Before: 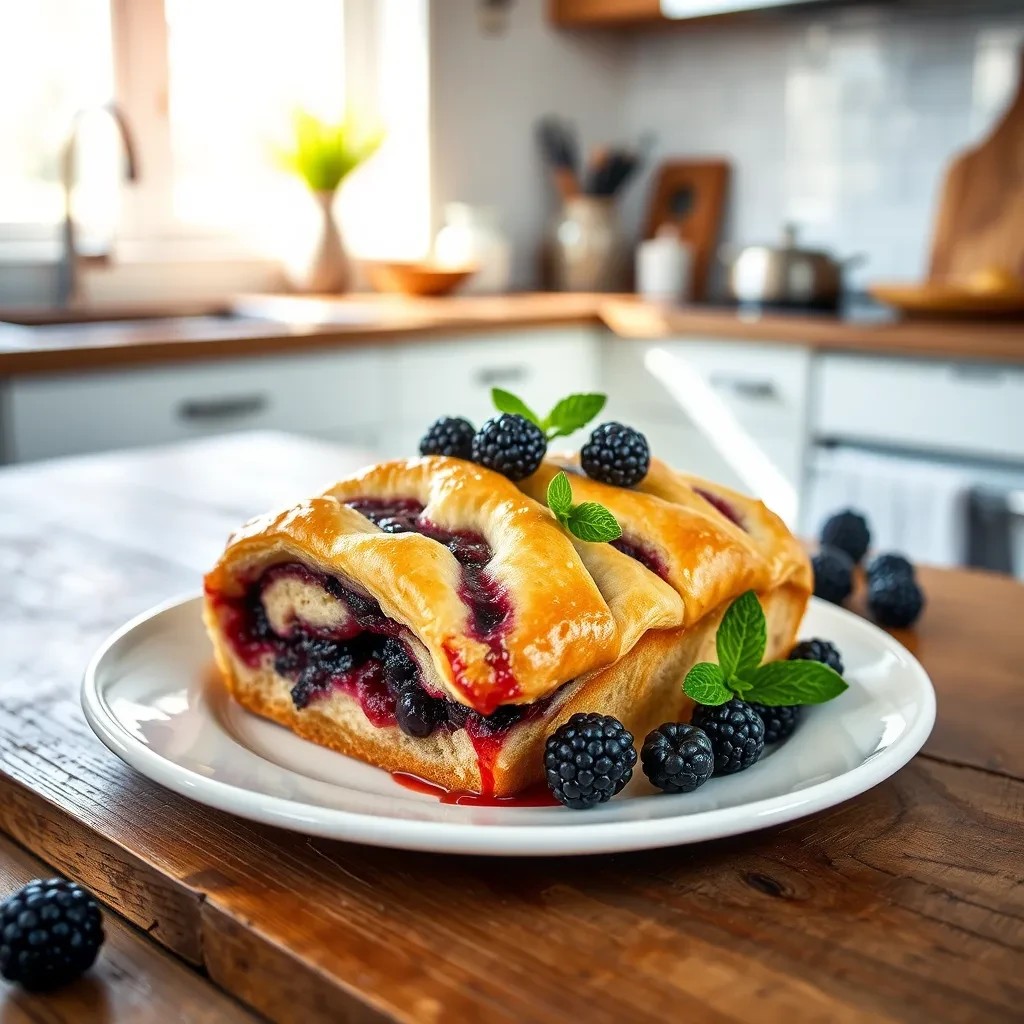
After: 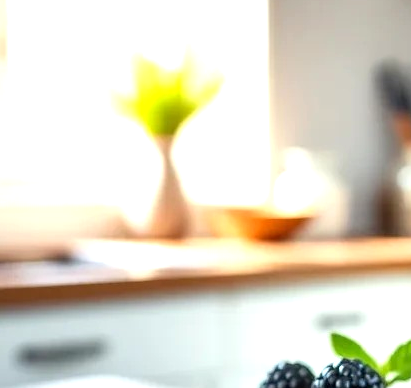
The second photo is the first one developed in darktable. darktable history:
crop: left 15.772%, top 5.43%, right 44.058%, bottom 56.63%
exposure: black level correction 0.001, exposure 0.499 EV, compensate highlight preservation false
